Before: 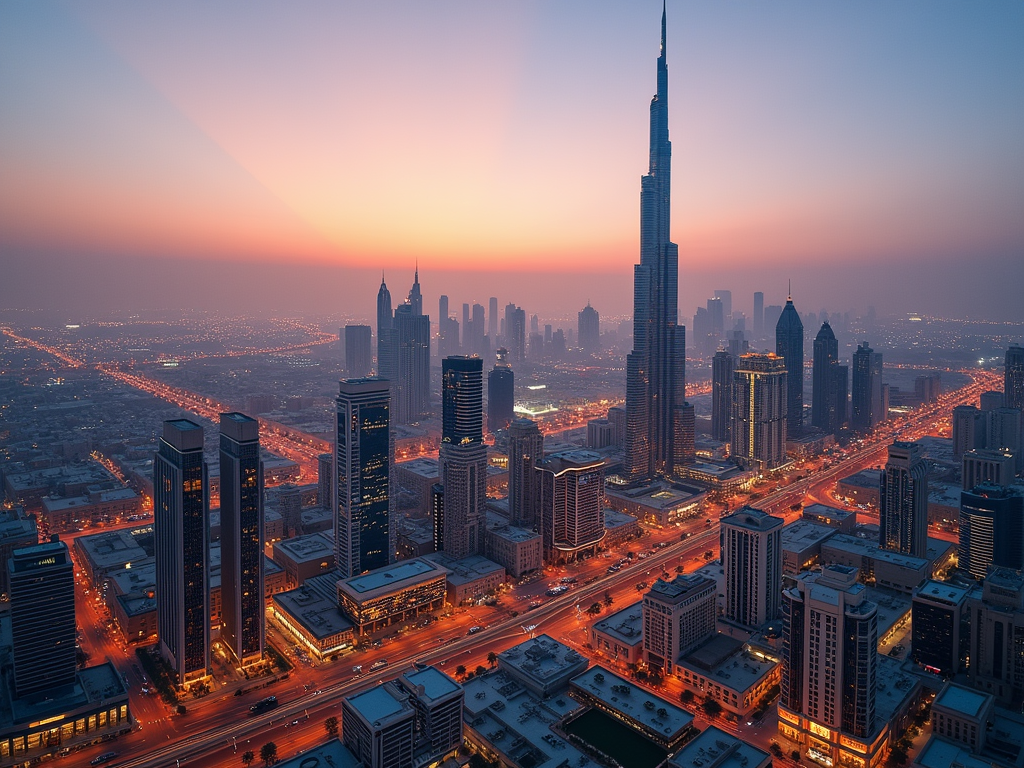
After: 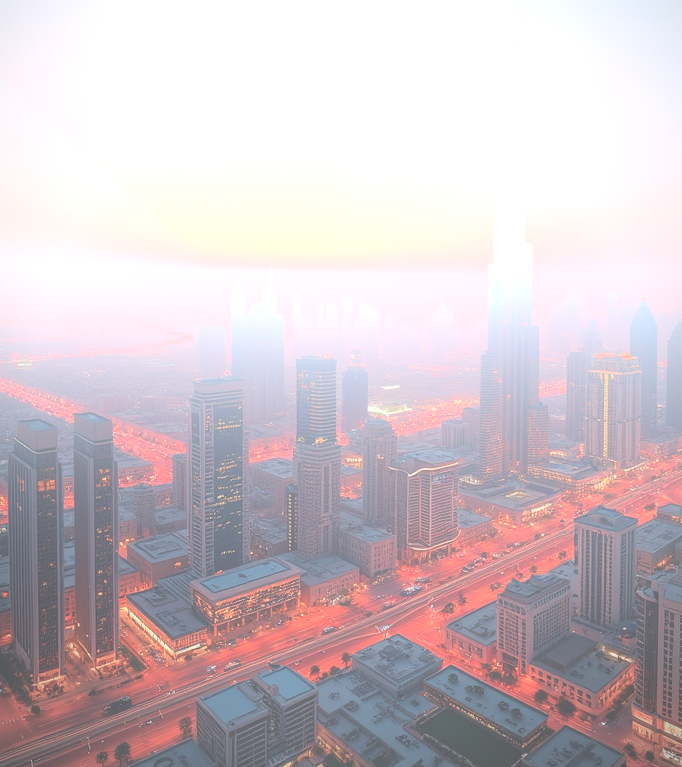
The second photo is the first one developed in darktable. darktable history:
color contrast: blue-yellow contrast 0.62
bloom: size 25%, threshold 5%, strength 90%
crop and rotate: left 14.292%, right 19.041%
vignetting: fall-off radius 60.92%
